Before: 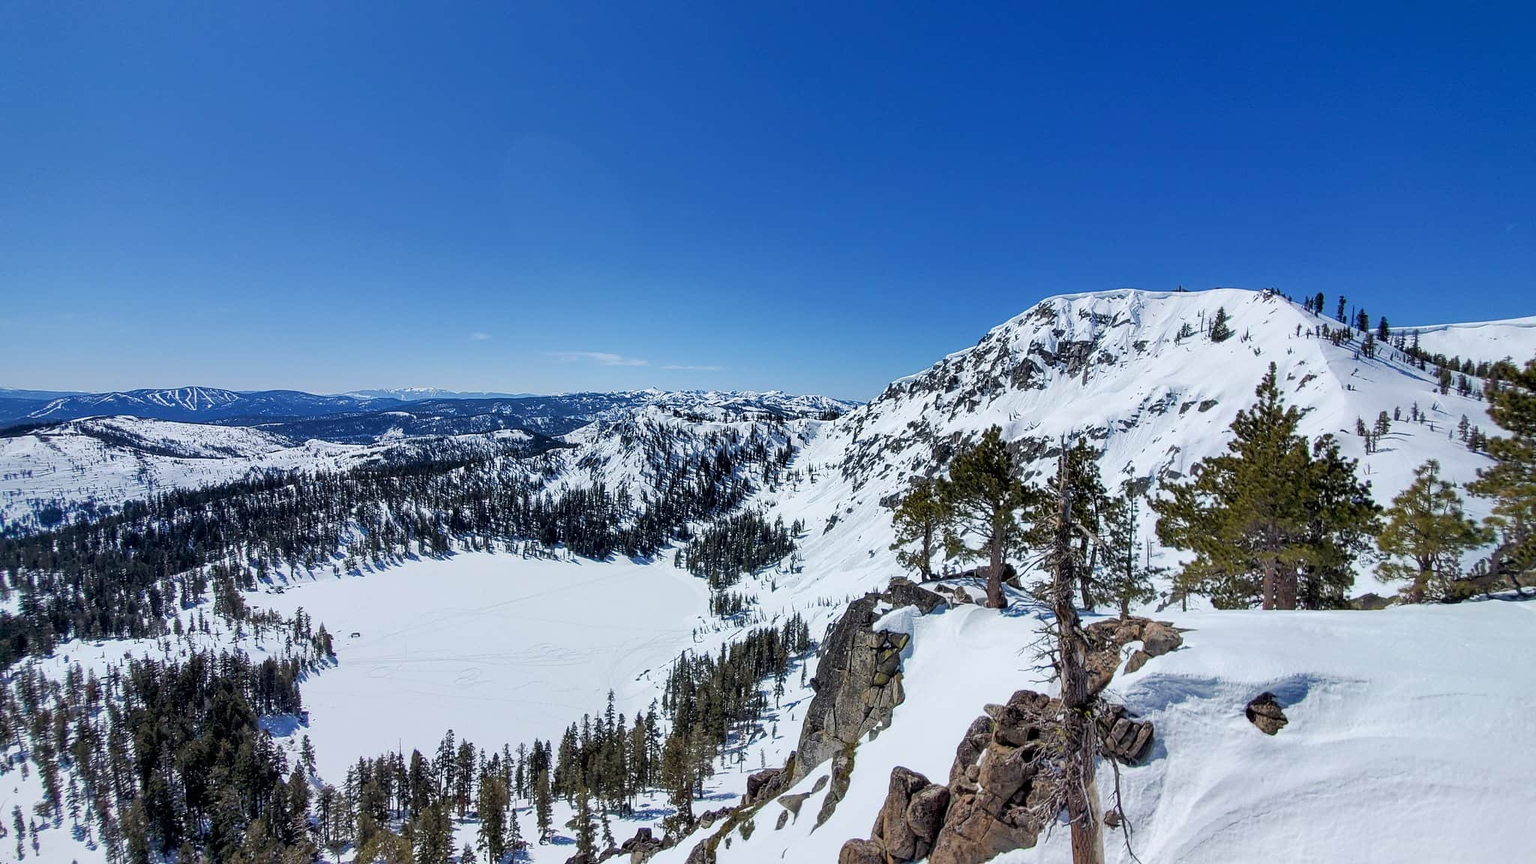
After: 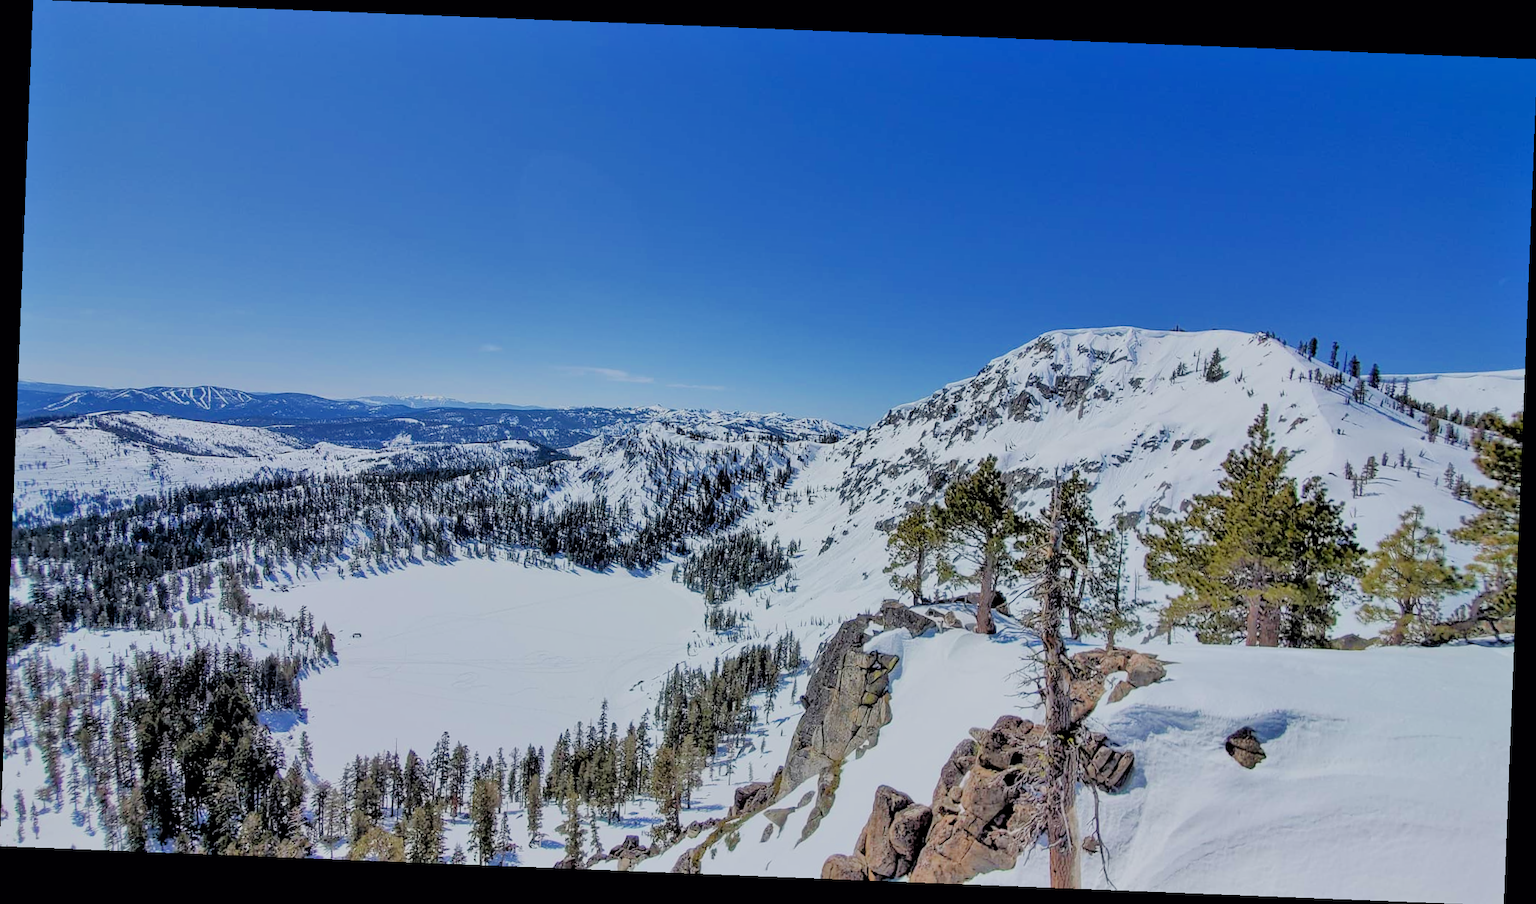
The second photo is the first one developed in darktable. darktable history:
tone equalizer: -7 EV 0.15 EV, -6 EV 0.6 EV, -5 EV 1.15 EV, -4 EV 1.33 EV, -3 EV 1.15 EV, -2 EV 0.6 EV, -1 EV 0.15 EV, mask exposure compensation -0.5 EV
filmic rgb: black relative exposure -7.15 EV, white relative exposure 5.36 EV, hardness 3.02, color science v6 (2022)
rotate and perspective: rotation 2.27°, automatic cropping off
